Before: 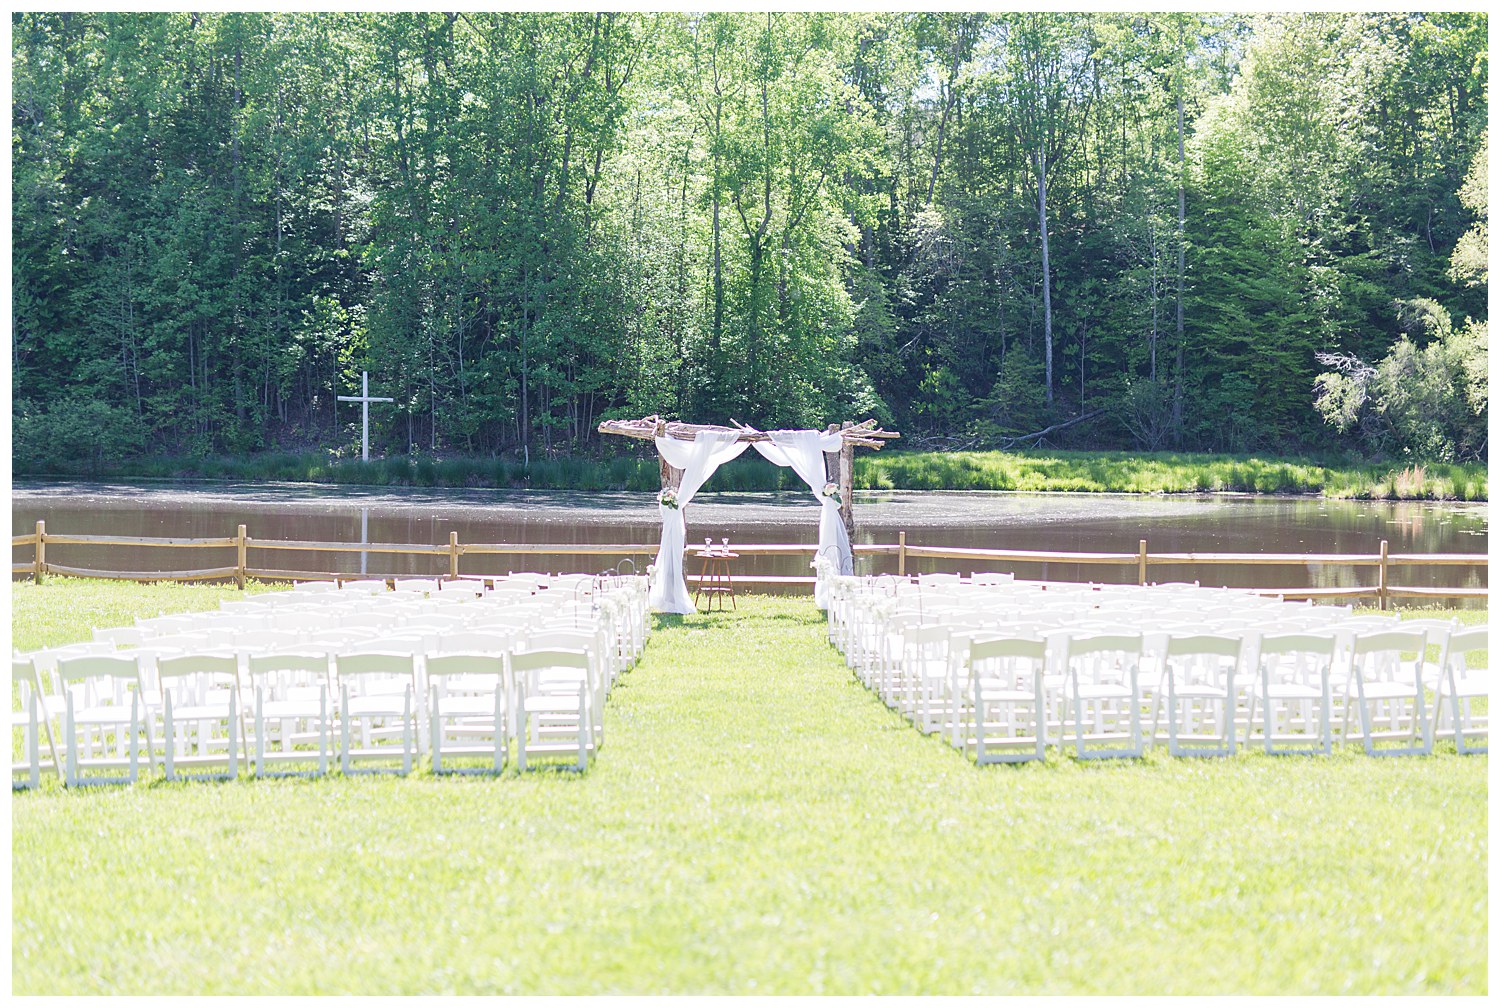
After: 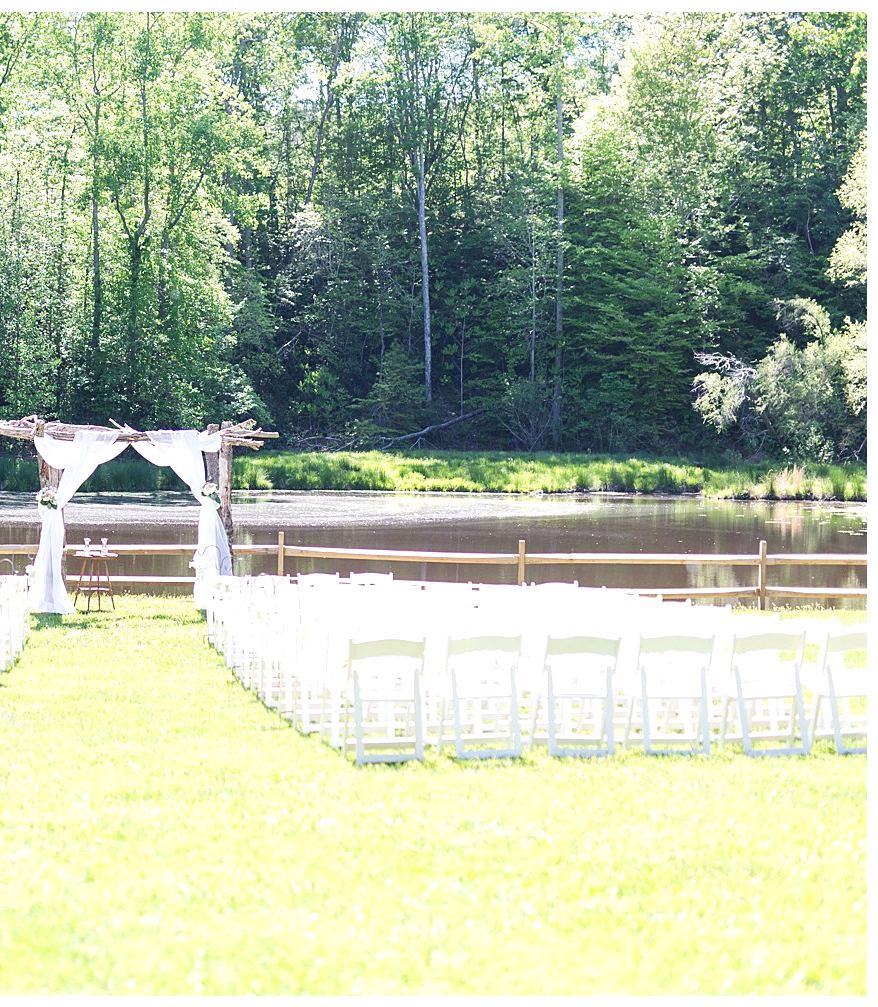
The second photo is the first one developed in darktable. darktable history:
tone equalizer: -8 EV -0.417 EV, -7 EV -0.389 EV, -6 EV -0.333 EV, -5 EV -0.222 EV, -3 EV 0.222 EV, -2 EV 0.333 EV, -1 EV 0.389 EV, +0 EV 0.417 EV, edges refinement/feathering 500, mask exposure compensation -1.57 EV, preserve details no
local contrast: mode bilateral grid, contrast 100, coarseness 100, detail 91%, midtone range 0.2
crop: left 41.402%
